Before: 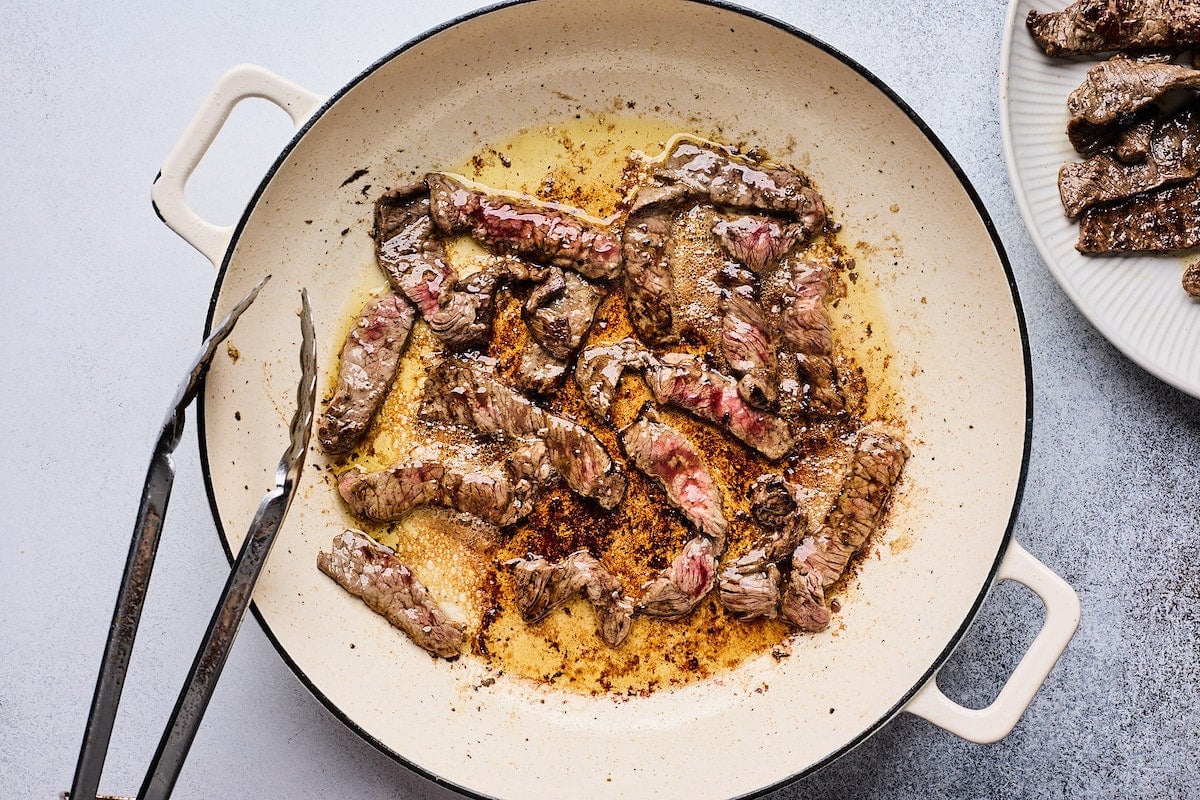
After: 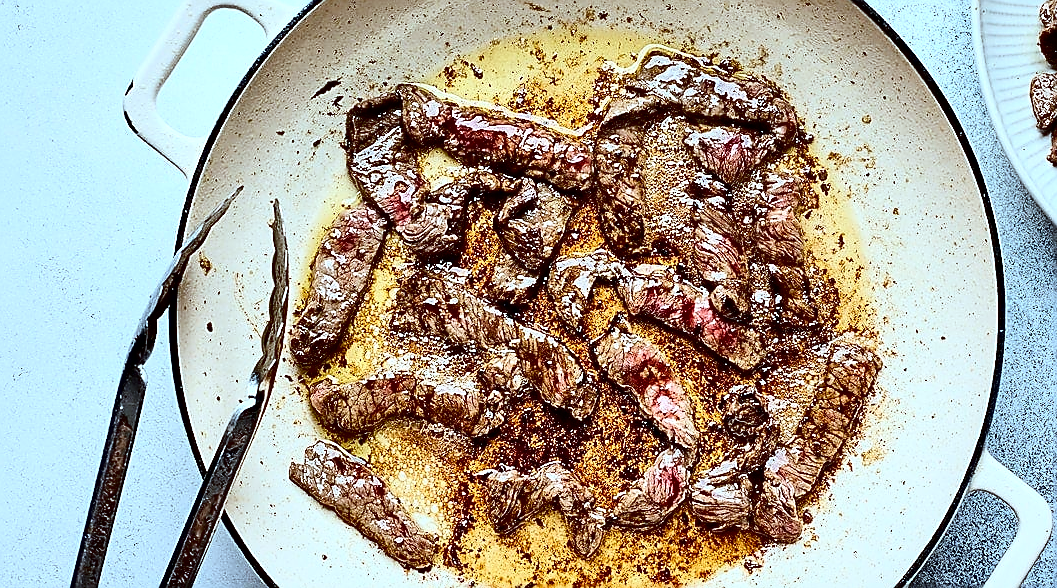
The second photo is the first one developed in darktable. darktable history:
contrast brightness saturation: contrast 0.309, brightness -0.076, saturation 0.168
crop and rotate: left 2.4%, top 11.241%, right 9.505%, bottom 15.245%
color correction: highlights a* -12.1, highlights b* -15.18
exposure: black level correction 0.011, compensate highlight preservation false
sharpen: radius 1.382, amount 1.258, threshold 0.815
local contrast: mode bilateral grid, contrast 25, coarseness 60, detail 152%, midtone range 0.2
